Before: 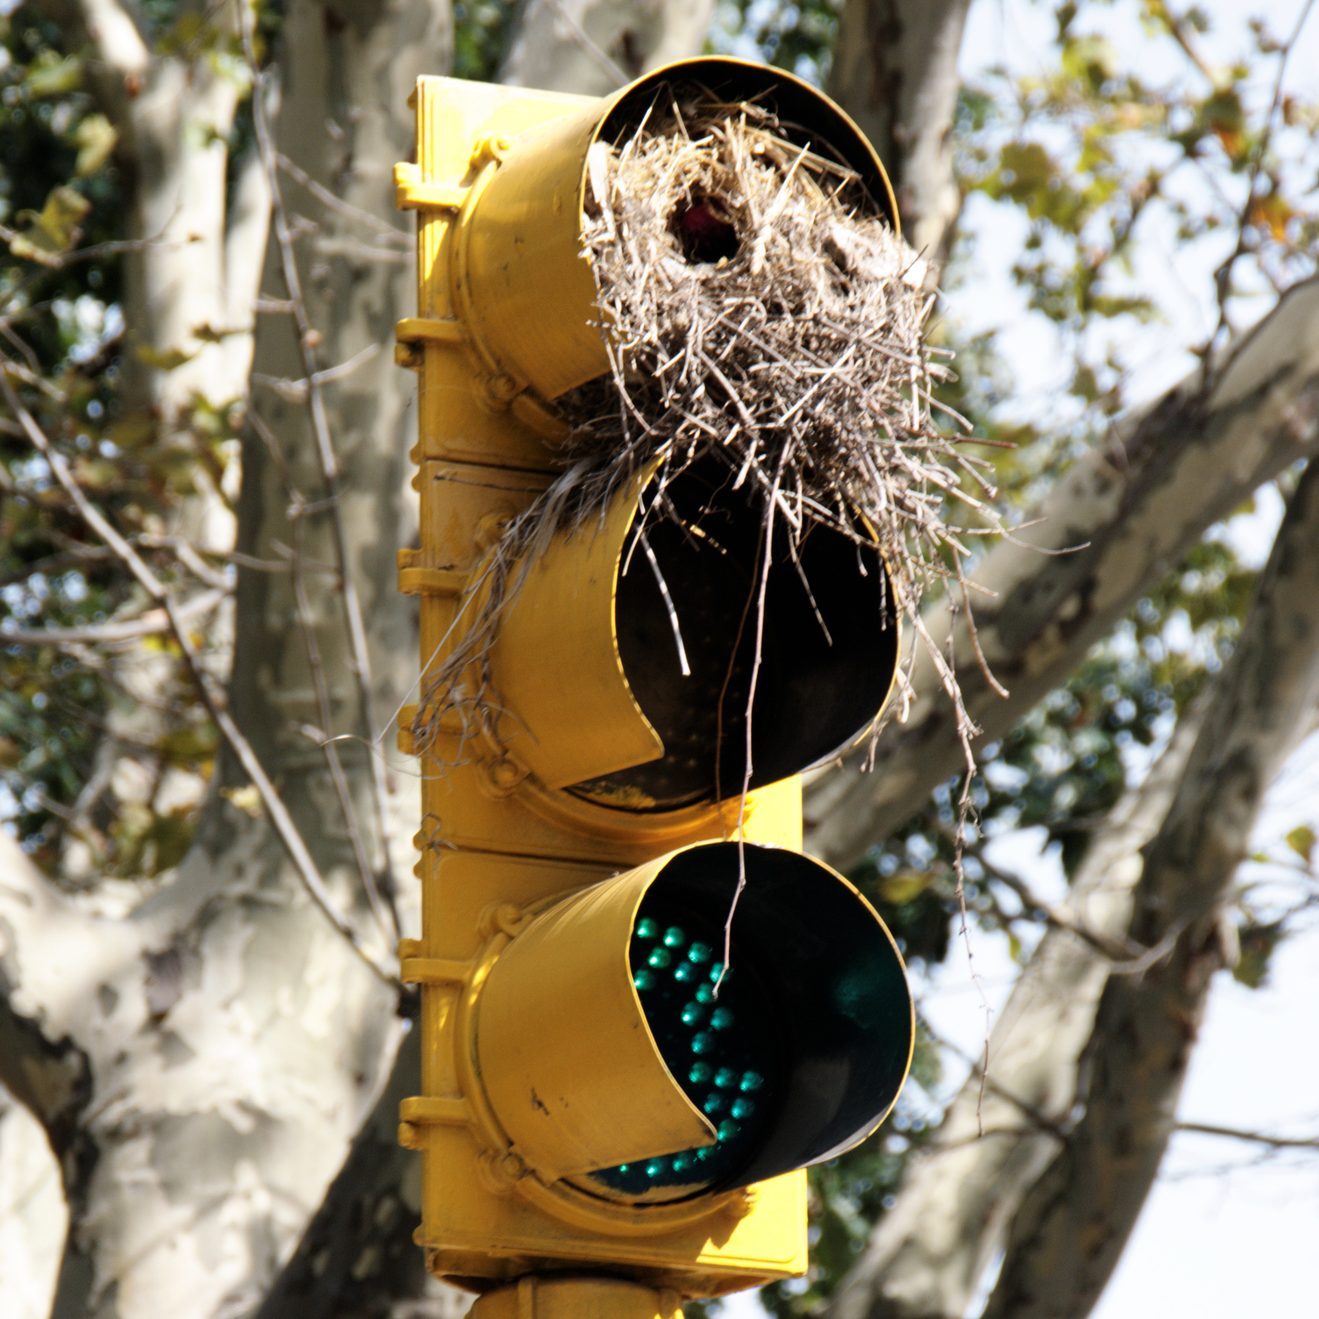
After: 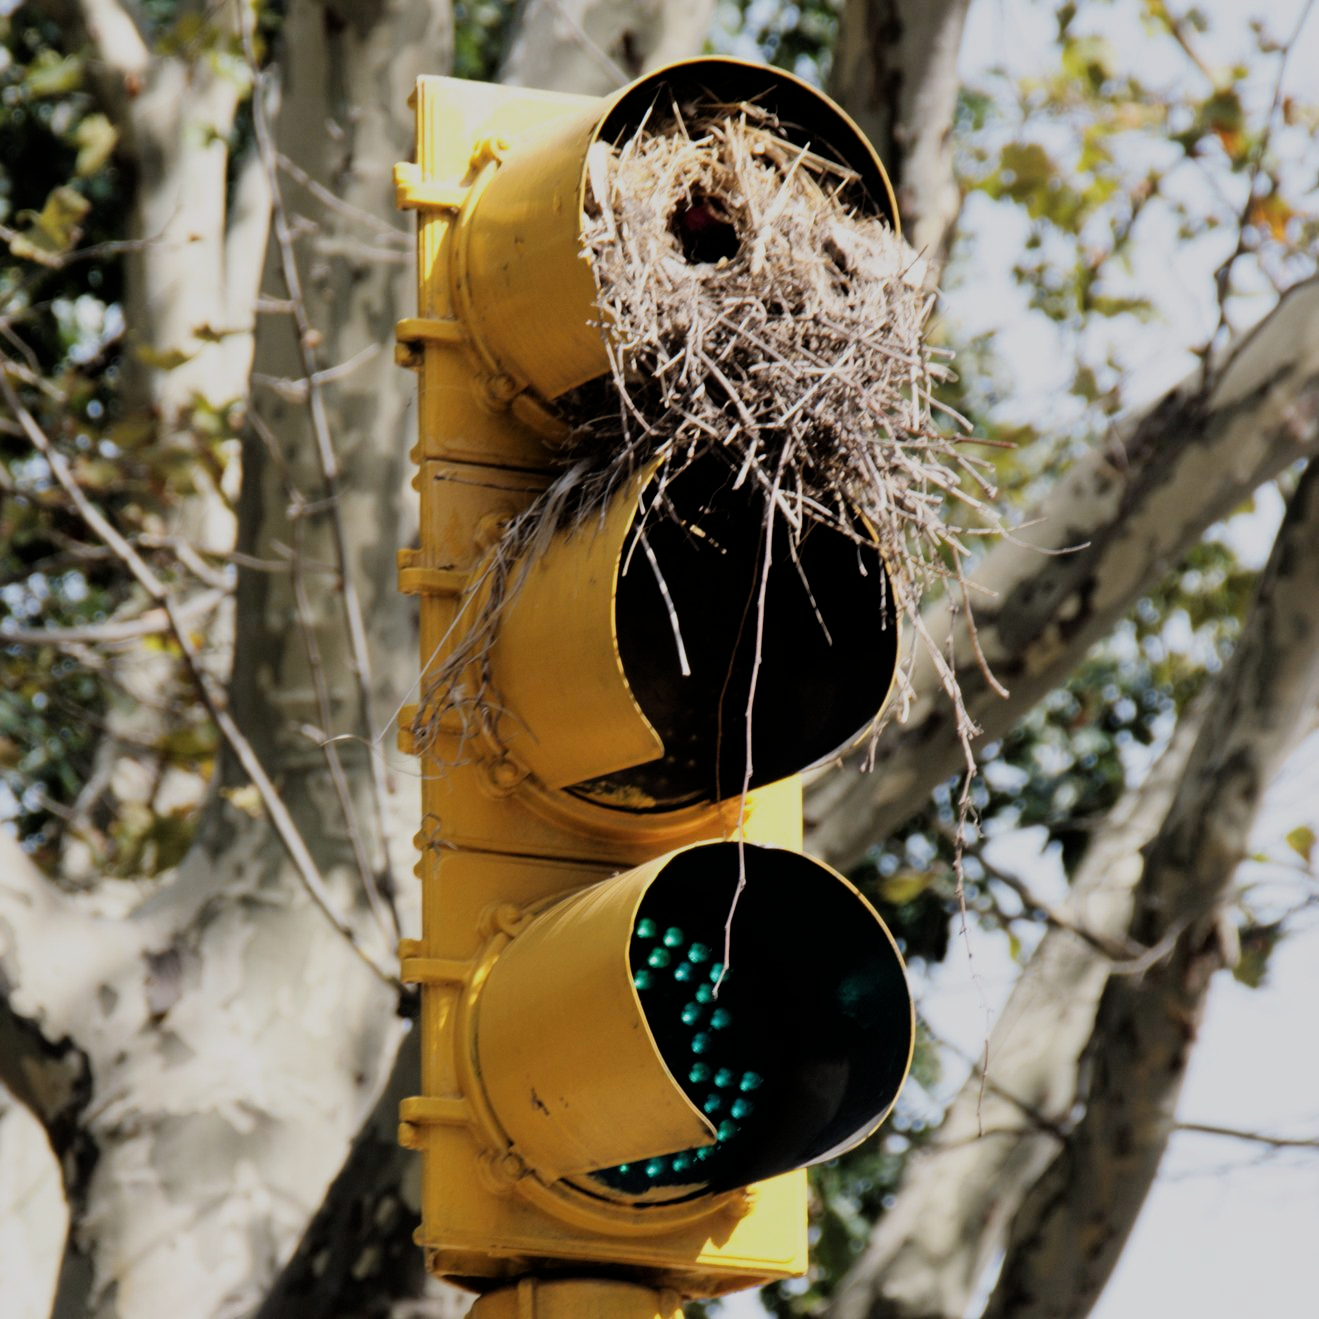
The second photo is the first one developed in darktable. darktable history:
tone equalizer: on, module defaults
filmic rgb: black relative exposure -7.65 EV, white relative exposure 4.56 EV, hardness 3.61
